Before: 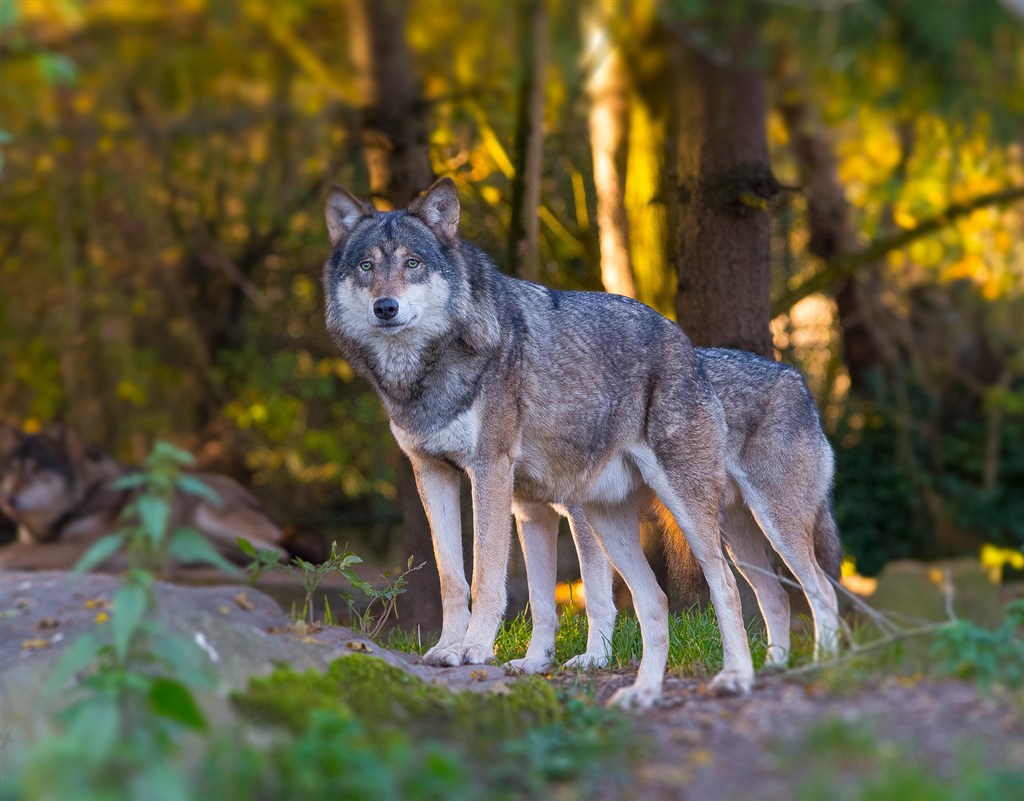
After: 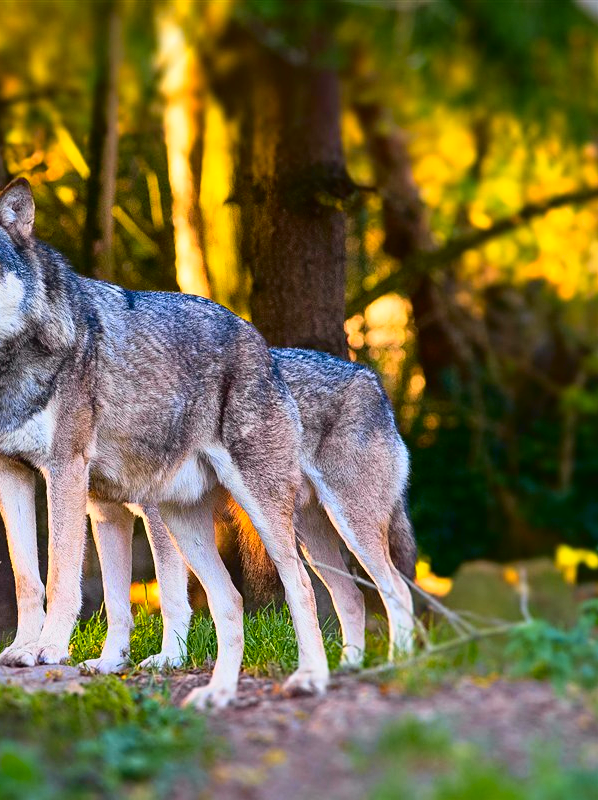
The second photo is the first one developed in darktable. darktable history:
crop: left 41.516%
sharpen: amount 0.209
color balance rgb: shadows lift › luminance -20.083%, perceptual saturation grading › global saturation 38.696%
tone curve: curves: ch0 [(0.003, 0.032) (0.037, 0.037) (0.149, 0.117) (0.297, 0.318) (0.41, 0.48) (0.541, 0.649) (0.722, 0.857) (0.875, 0.946) (1, 0.98)]; ch1 [(0, 0) (0.305, 0.325) (0.453, 0.437) (0.482, 0.474) (0.501, 0.498) (0.506, 0.503) (0.559, 0.576) (0.6, 0.635) (0.656, 0.707) (1, 1)]; ch2 [(0, 0) (0.323, 0.277) (0.408, 0.399) (0.45, 0.48) (0.499, 0.502) (0.515, 0.532) (0.573, 0.602) (0.653, 0.675) (0.75, 0.756) (1, 1)], color space Lab, independent channels, preserve colors none
